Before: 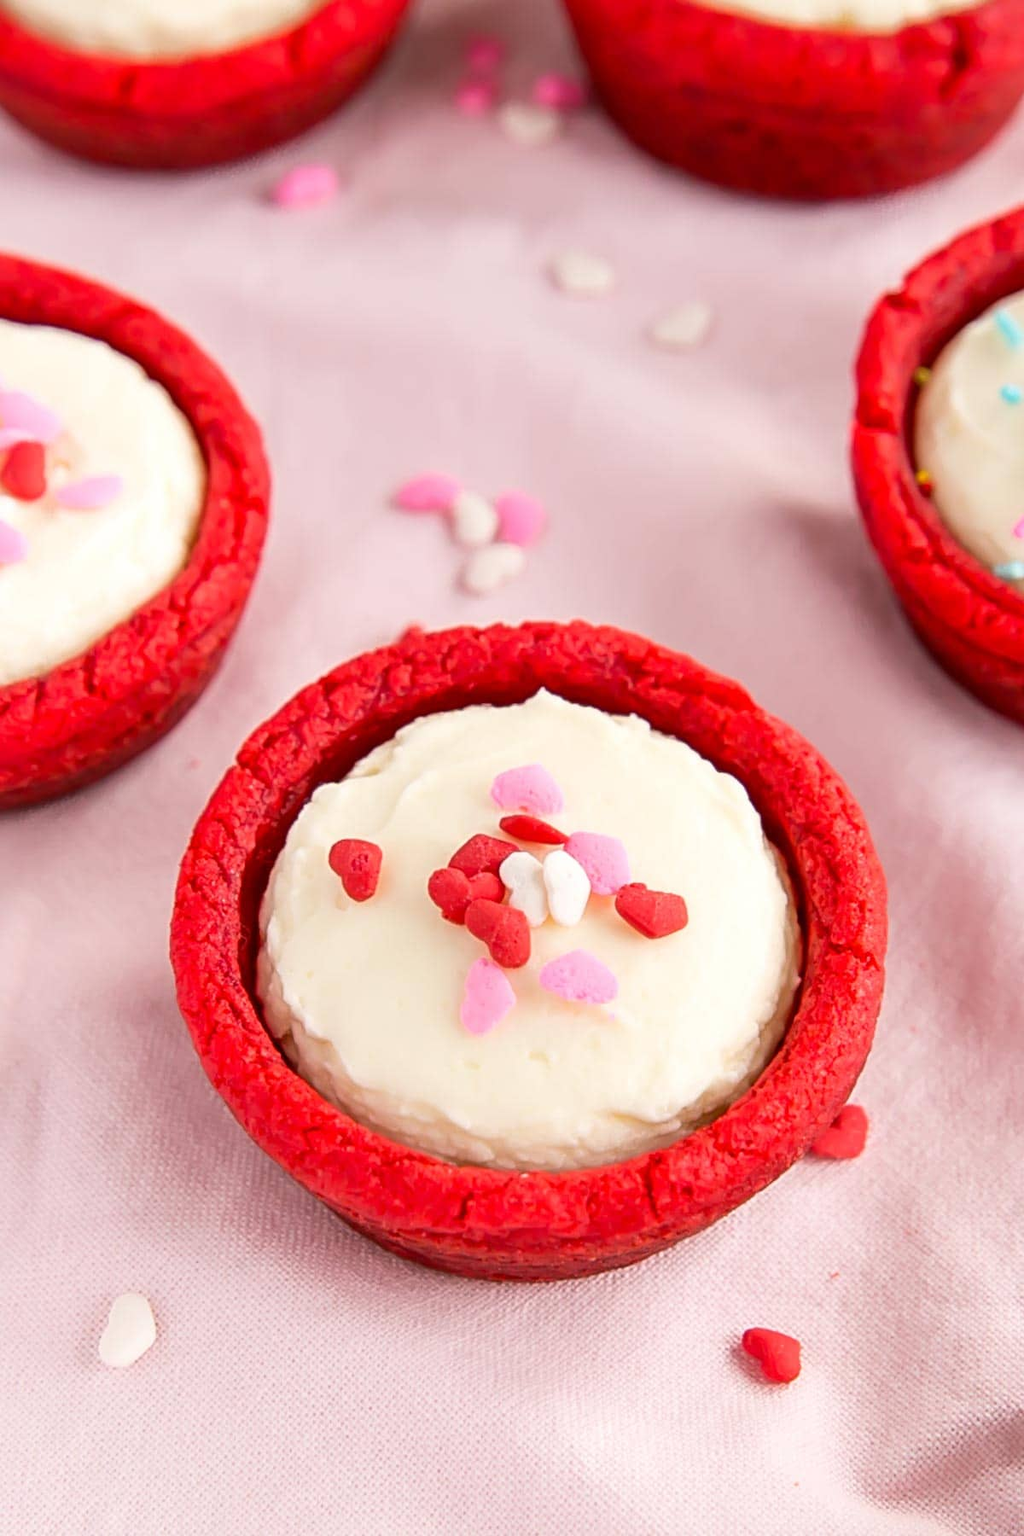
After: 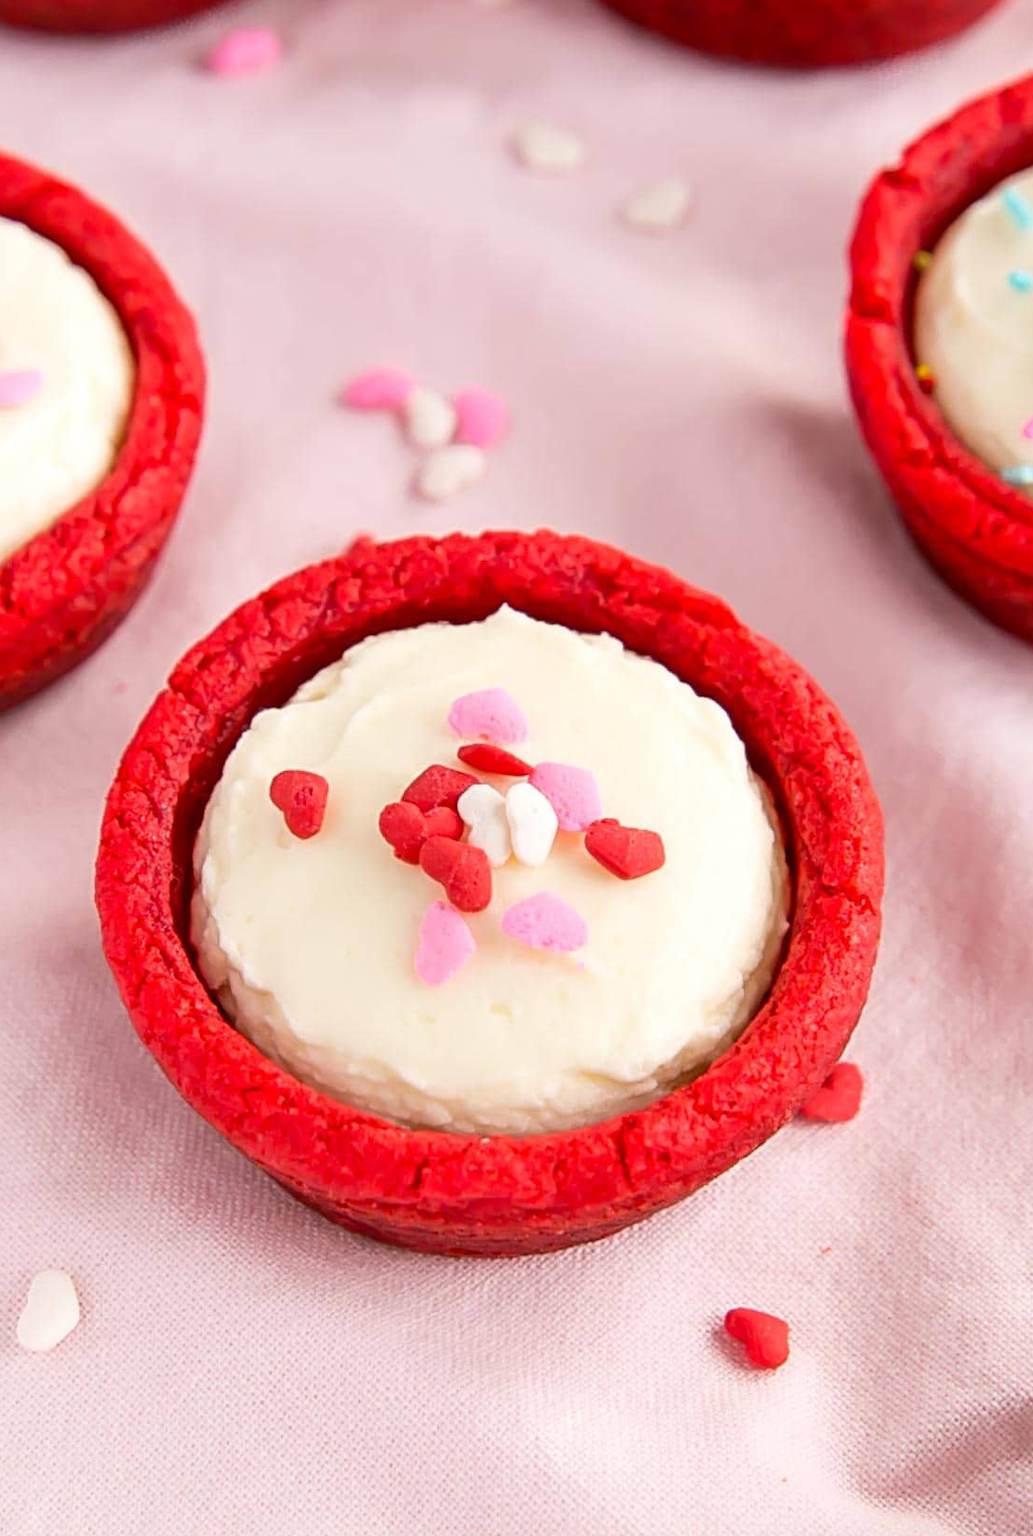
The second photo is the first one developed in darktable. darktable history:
crop and rotate: left 8.196%, top 9.098%
exposure: compensate exposure bias true, compensate highlight preservation false
